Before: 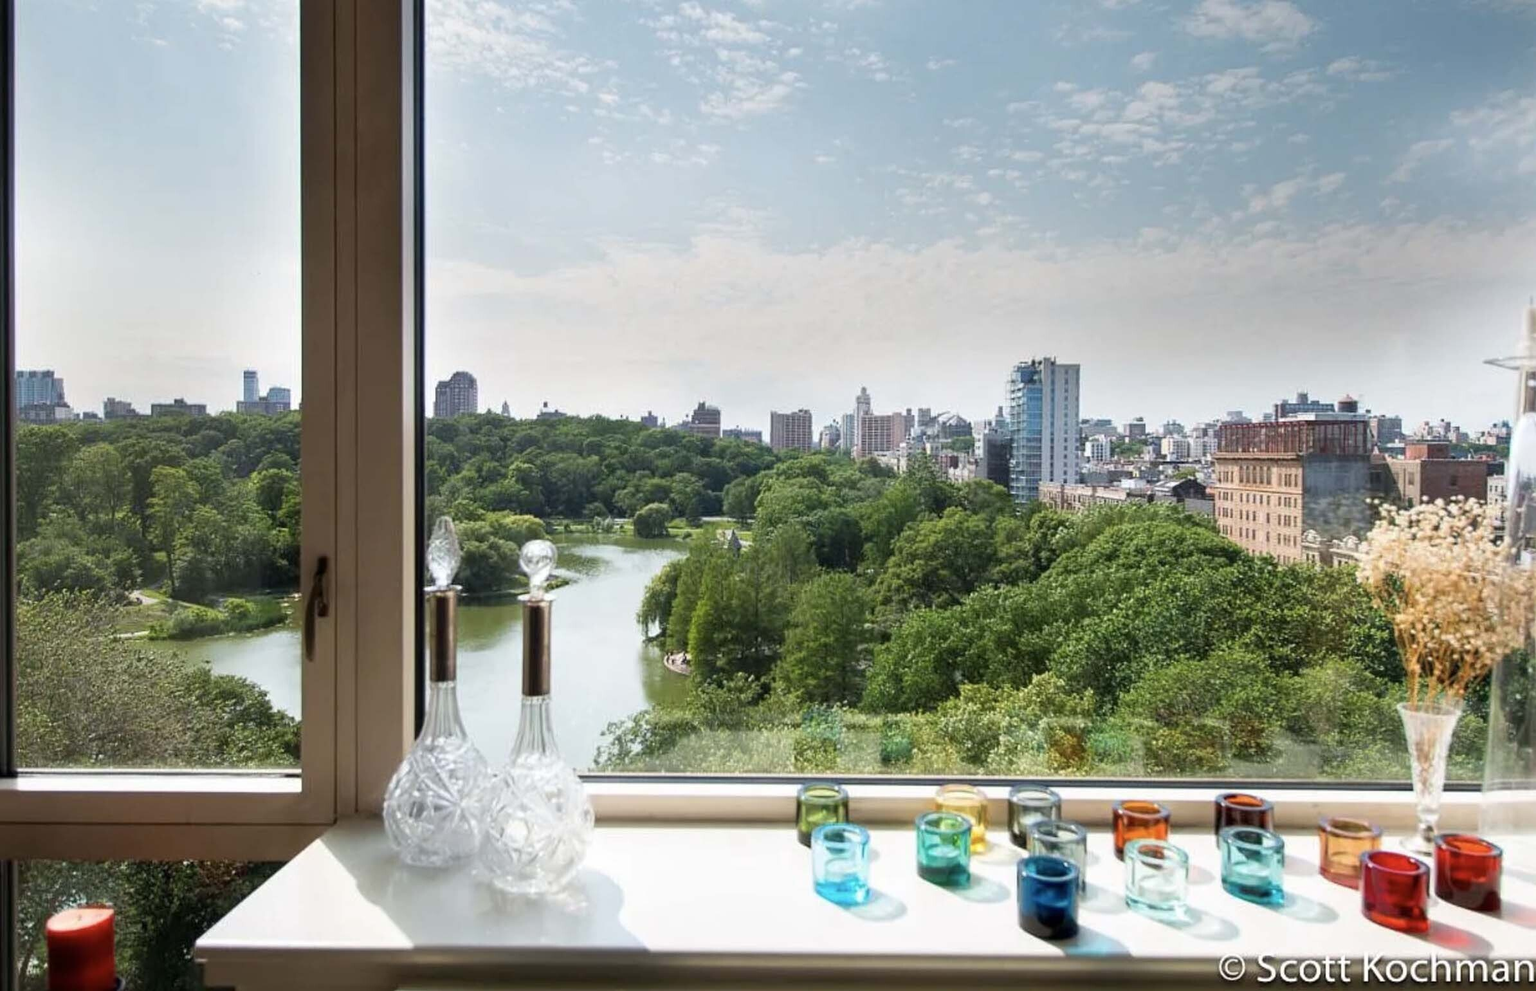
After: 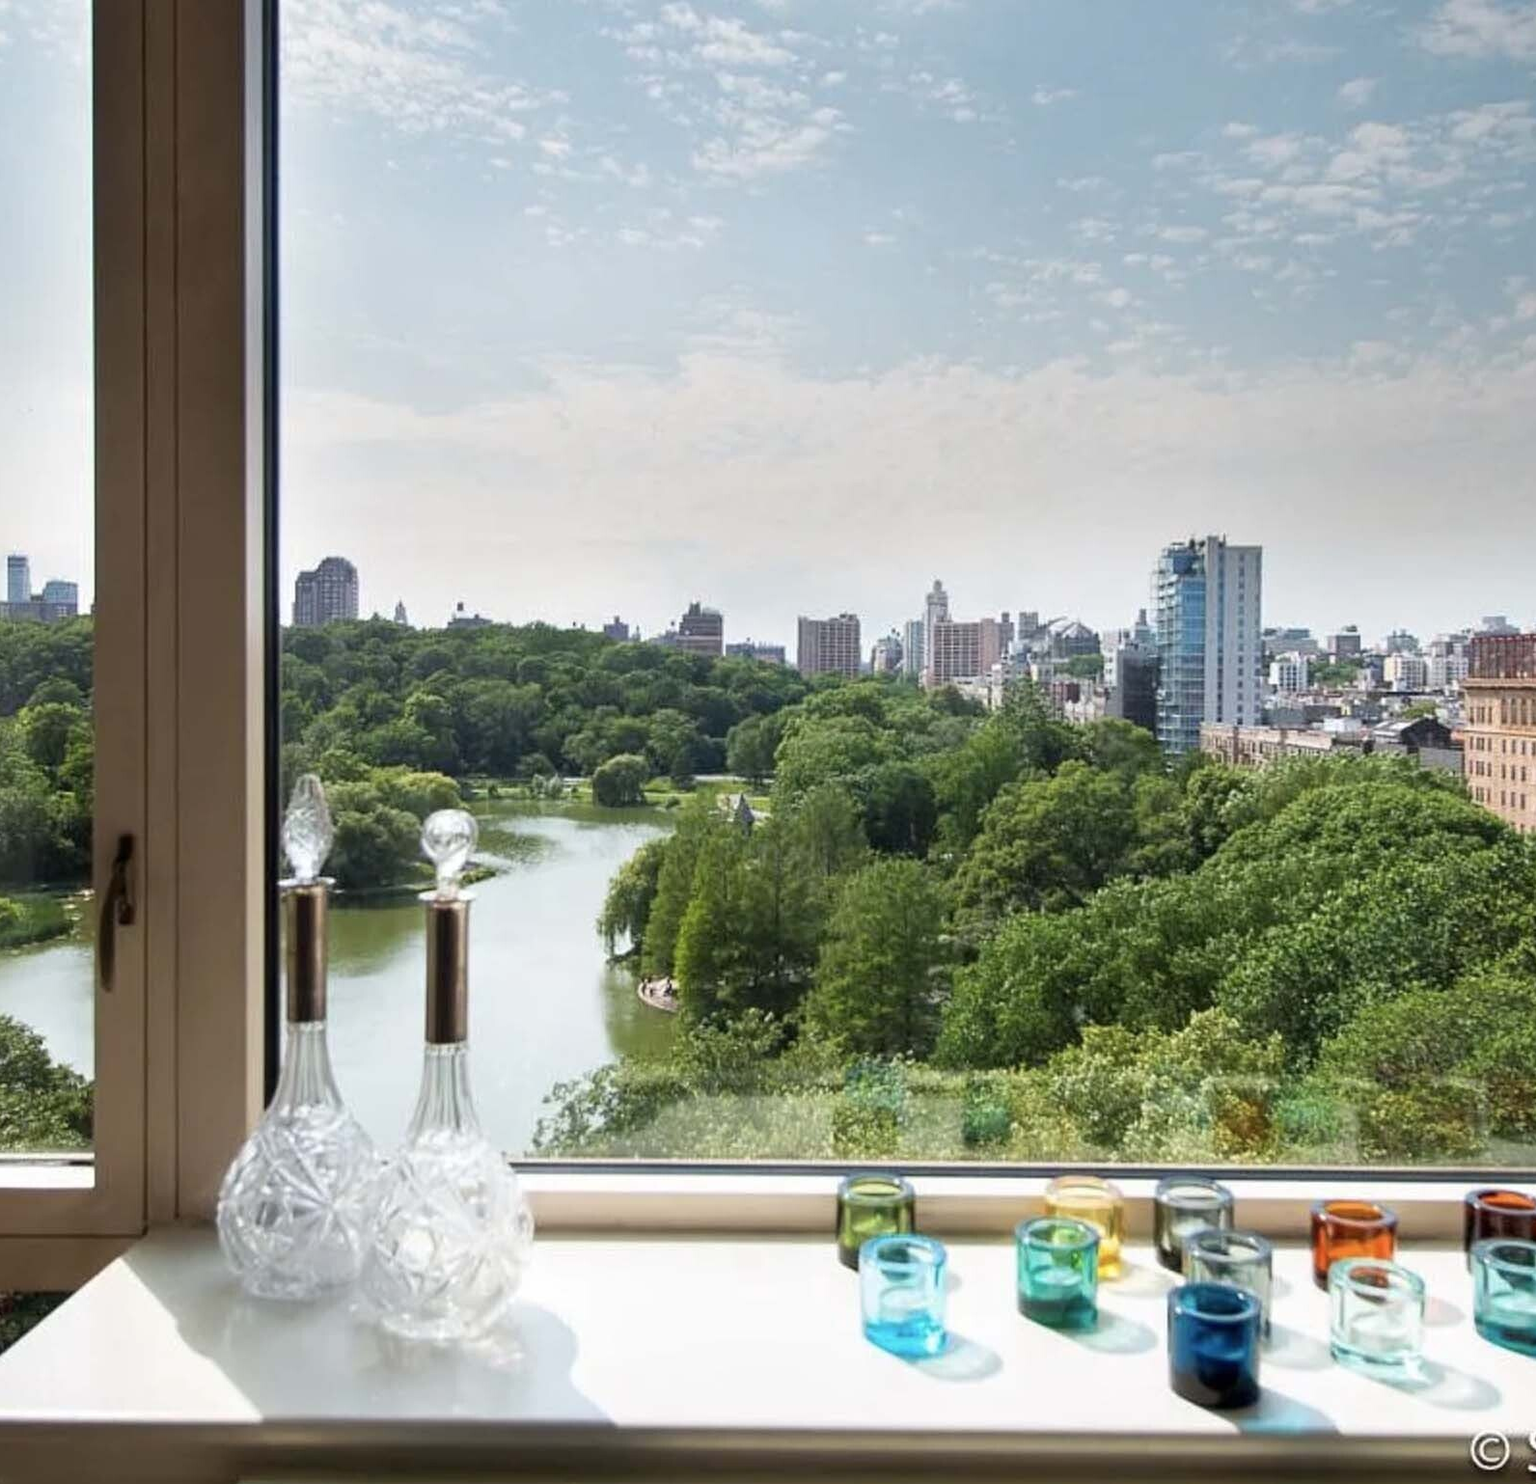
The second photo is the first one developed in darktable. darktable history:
crop and rotate: left 15.546%, right 17.787%
